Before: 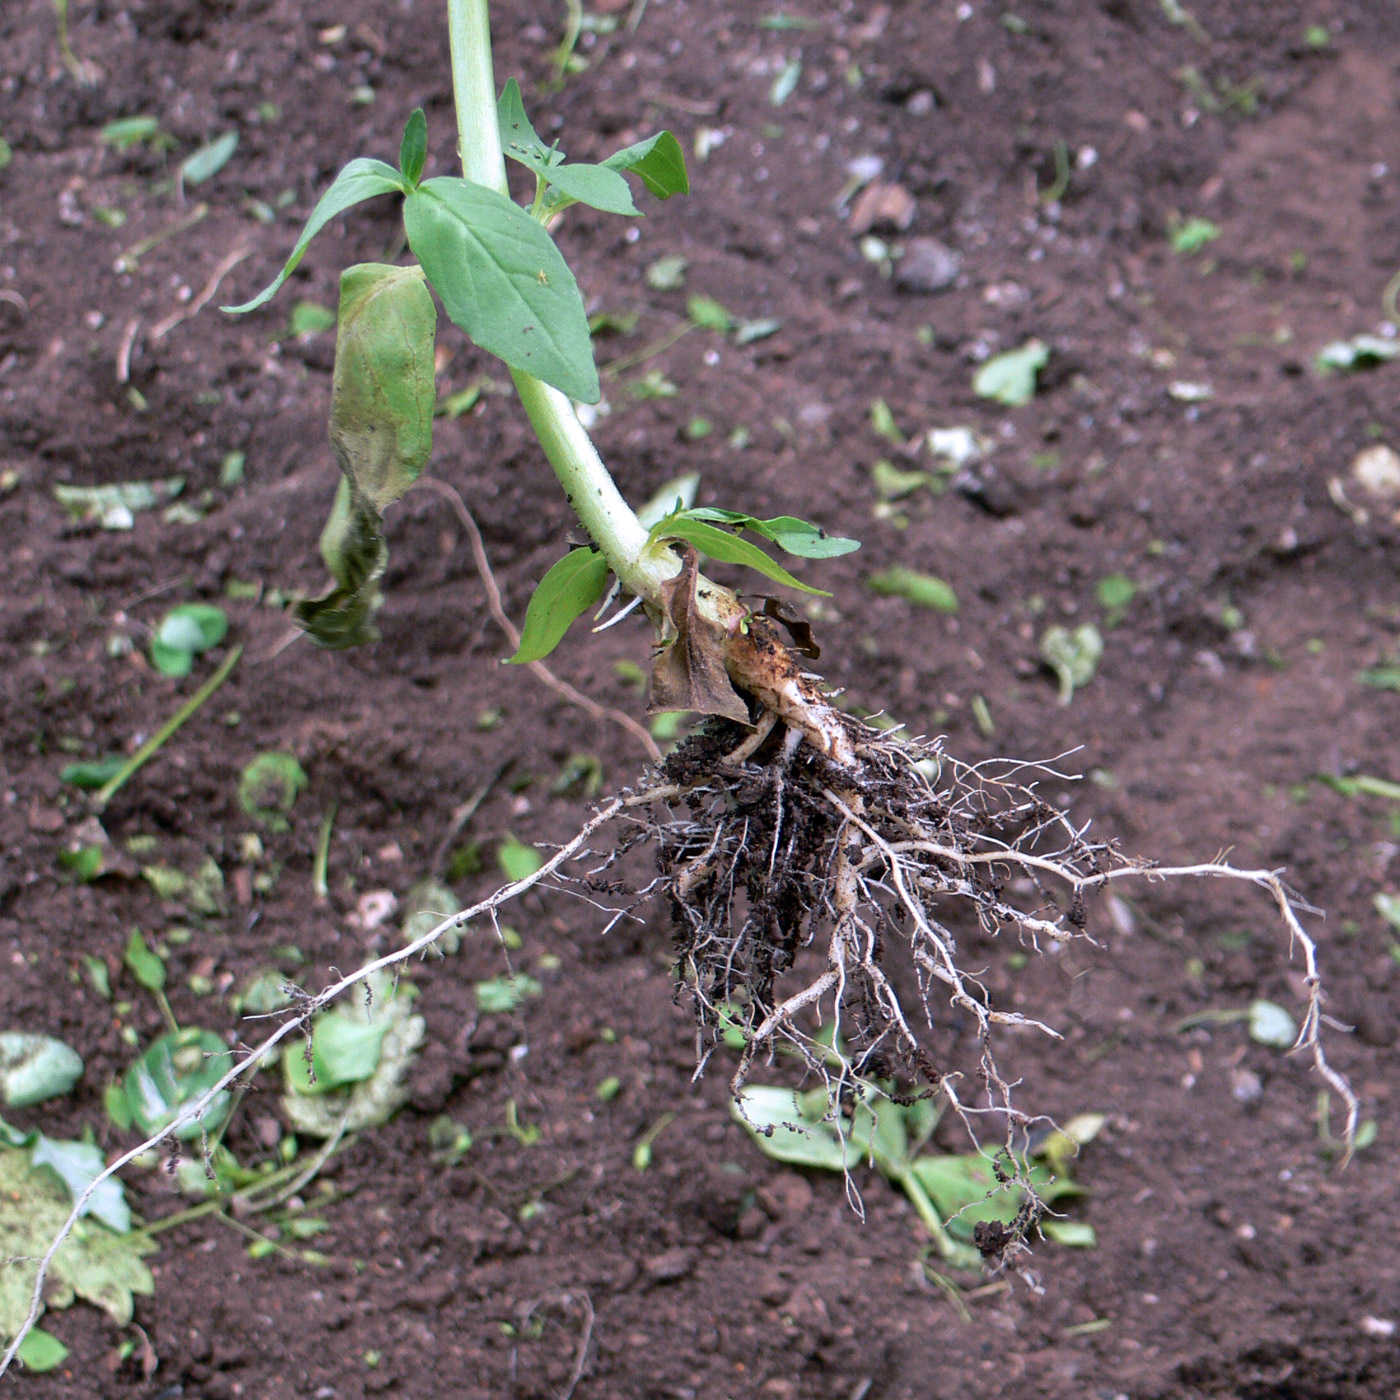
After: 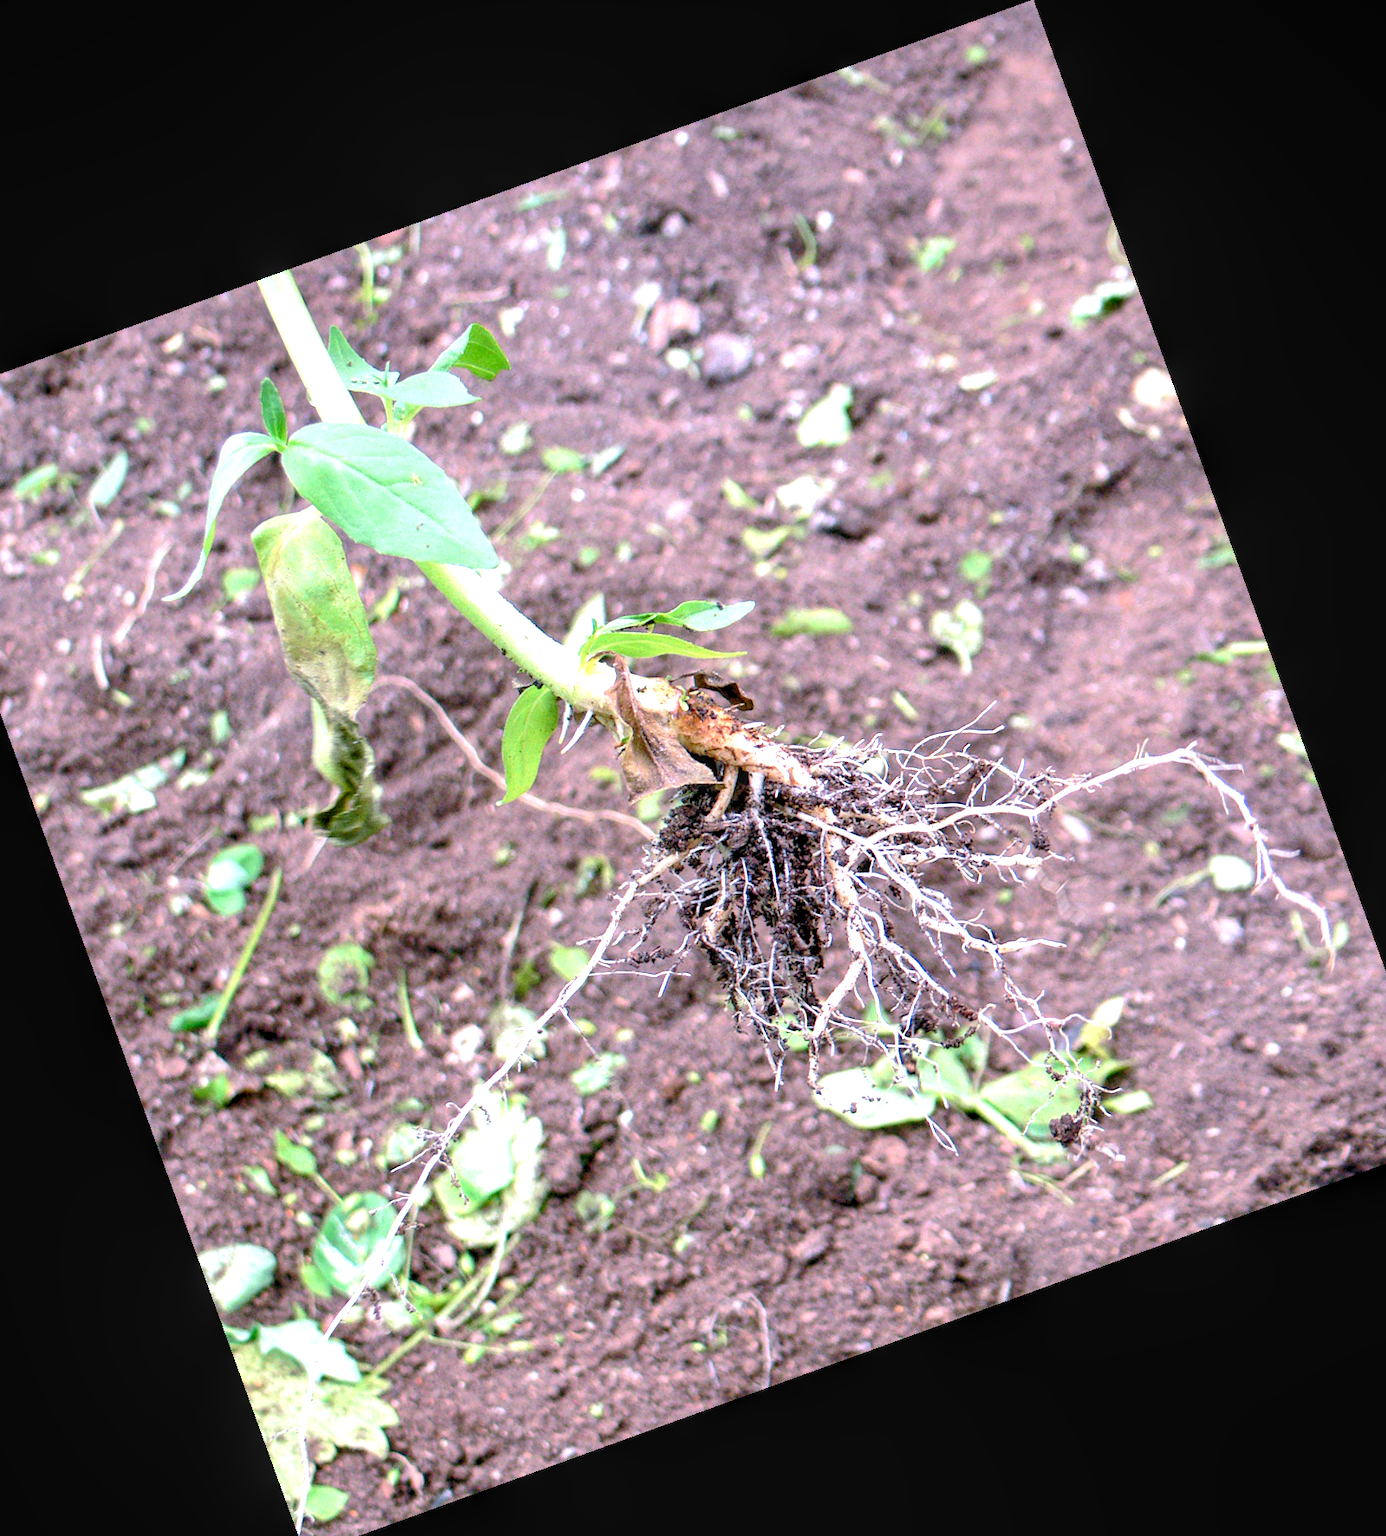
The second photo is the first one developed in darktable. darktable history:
levels: levels [0.036, 0.364, 0.827]
local contrast: on, module defaults
crop and rotate: angle 19.92°, left 6.934%, right 3.881%, bottom 1.153%
exposure: black level correction 0, exposure 0.688 EV, compensate highlight preservation false
